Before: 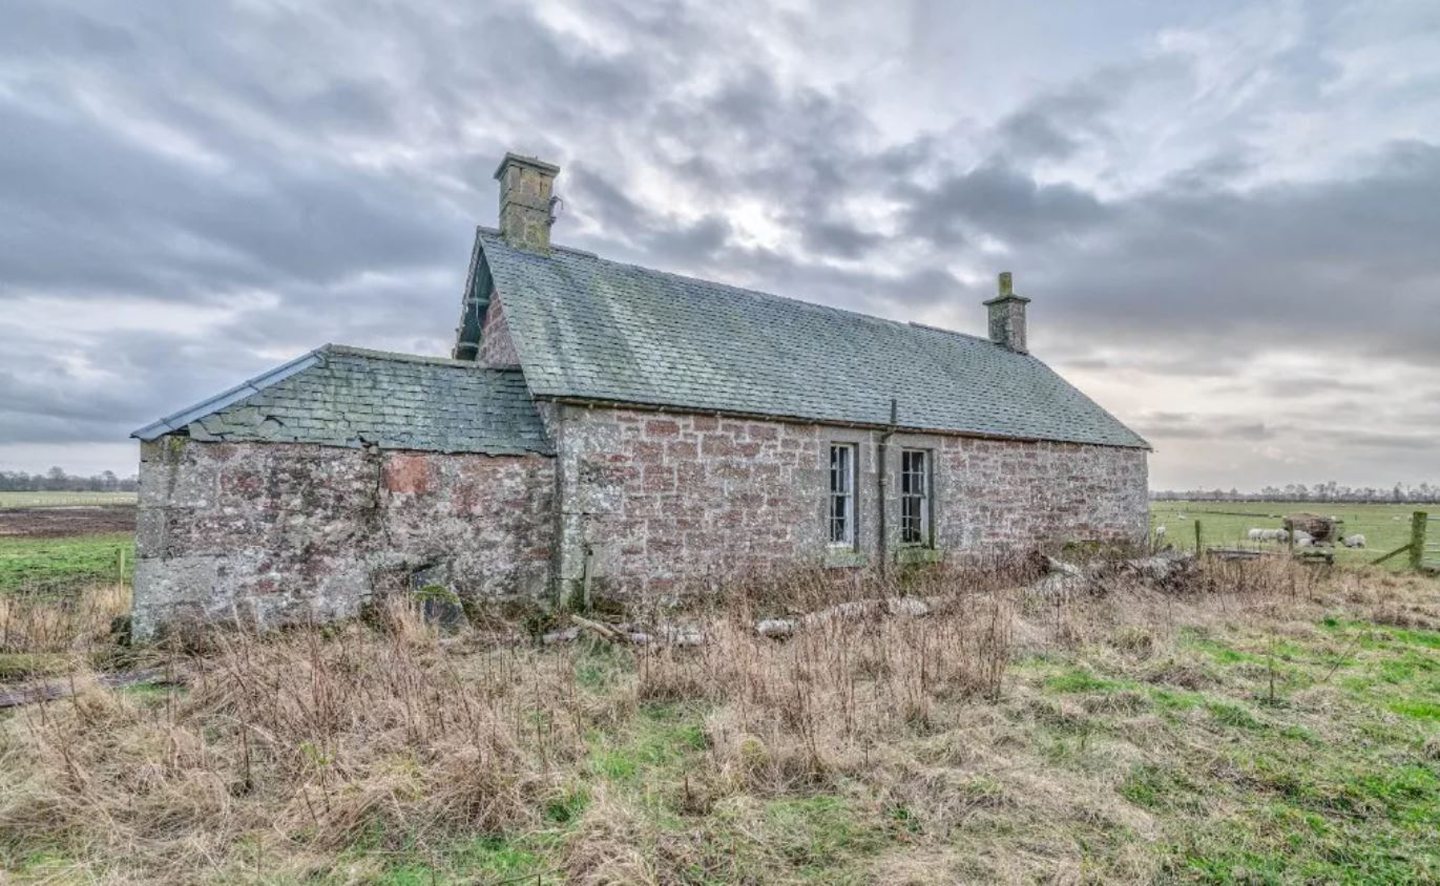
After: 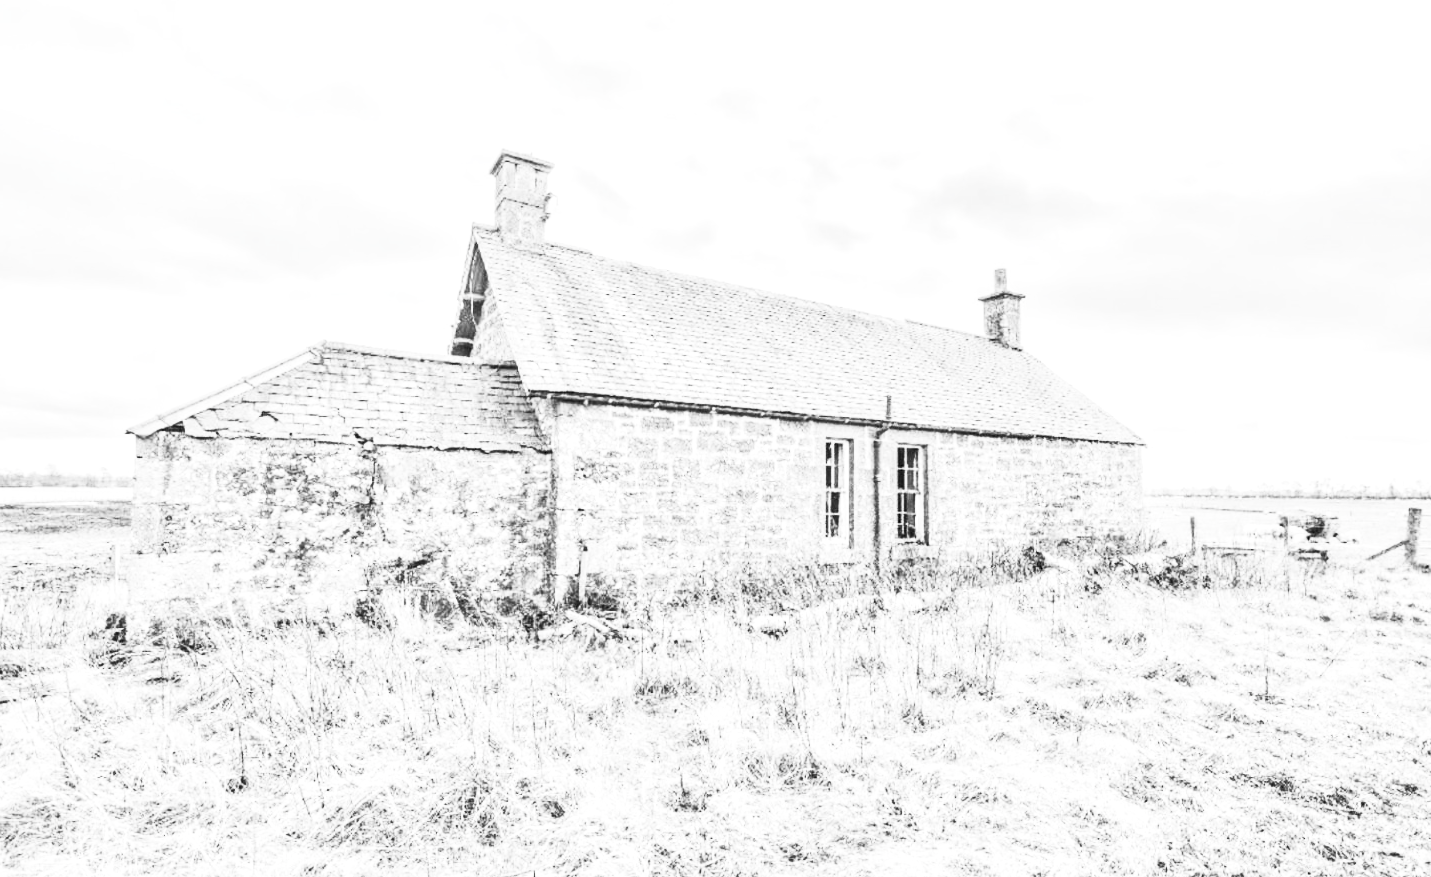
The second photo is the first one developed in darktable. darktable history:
tone equalizer: on, module defaults
color balance rgb: perceptual saturation grading › global saturation 20%, perceptual saturation grading › highlights -25.344%, perceptual saturation grading › shadows 49.469%, global vibrance 20%
crop: left 0.414%, top 0.538%, right 0.185%, bottom 0.426%
contrast brightness saturation: contrast 0.516, brightness 0.46, saturation -0.999
exposure: black level correction 0.001, exposure 1.116 EV, compensate exposure bias true, compensate highlight preservation false
color zones: curves: ch0 [(0.826, 0.353)]; ch1 [(0.242, 0.647) (0.889, 0.342)]; ch2 [(0.246, 0.089) (0.969, 0.068)]
